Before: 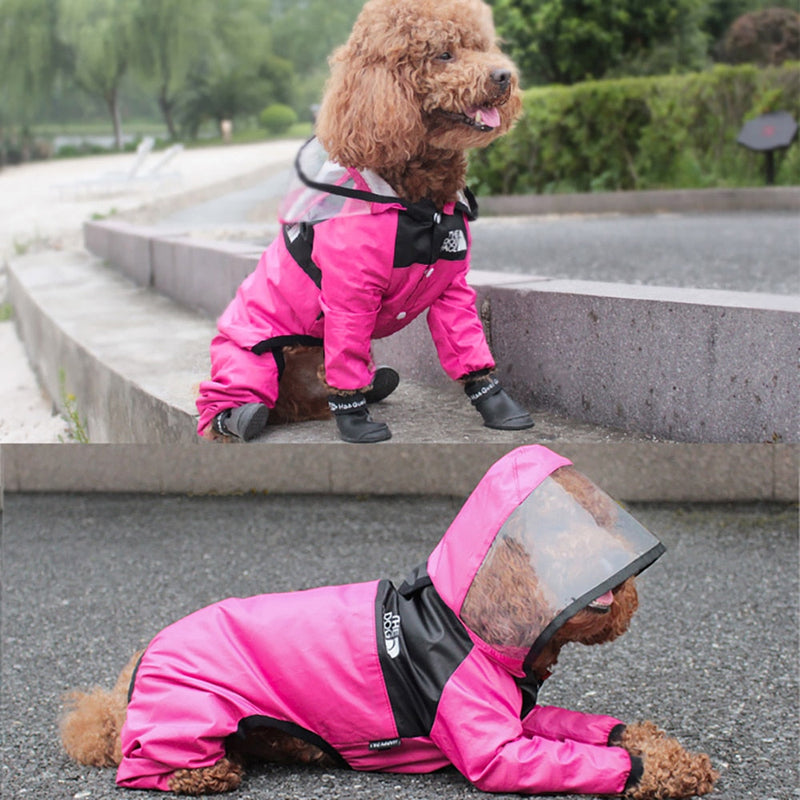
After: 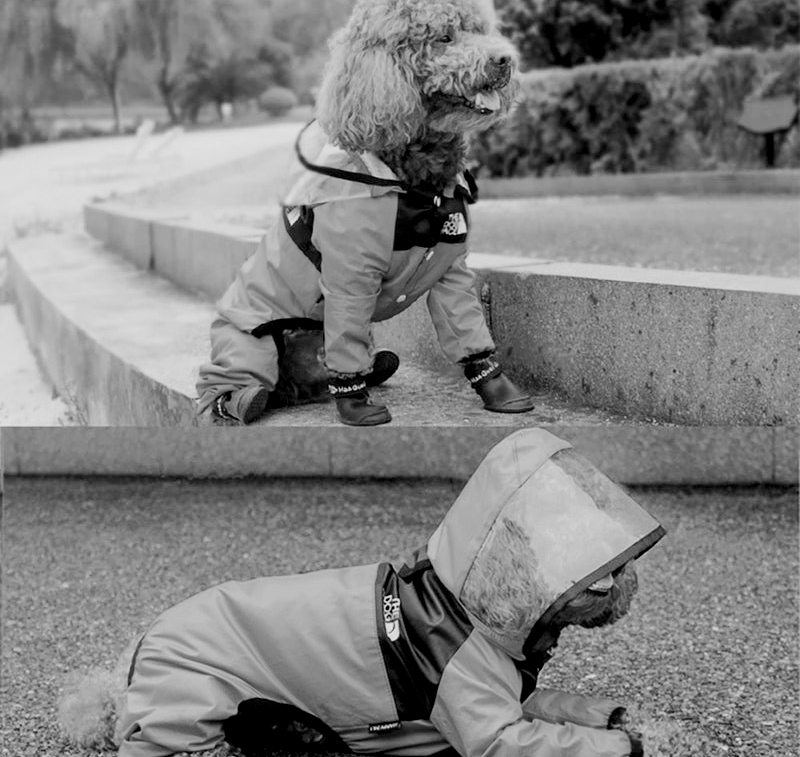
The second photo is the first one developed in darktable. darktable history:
filmic rgb: black relative exposure -5.1 EV, white relative exposure 3.54 EV, hardness 3.17, contrast 1.193, highlights saturation mix -49.35%, add noise in highlights 0.001, preserve chrominance max RGB, color science v3 (2019), use custom middle-gray values true, contrast in highlights soft
local contrast: highlights 101%, shadows 102%, detail 120%, midtone range 0.2
tone curve: curves: ch0 [(0, 0) (0.003, 0.003) (0.011, 0.011) (0.025, 0.024) (0.044, 0.043) (0.069, 0.068) (0.1, 0.097) (0.136, 0.132) (0.177, 0.173) (0.224, 0.219) (0.277, 0.27) (0.335, 0.327) (0.399, 0.389) (0.468, 0.457) (0.543, 0.549) (0.623, 0.628) (0.709, 0.713) (0.801, 0.803) (0.898, 0.899) (1, 1)], preserve colors none
crop and rotate: top 2.209%, bottom 3.07%
